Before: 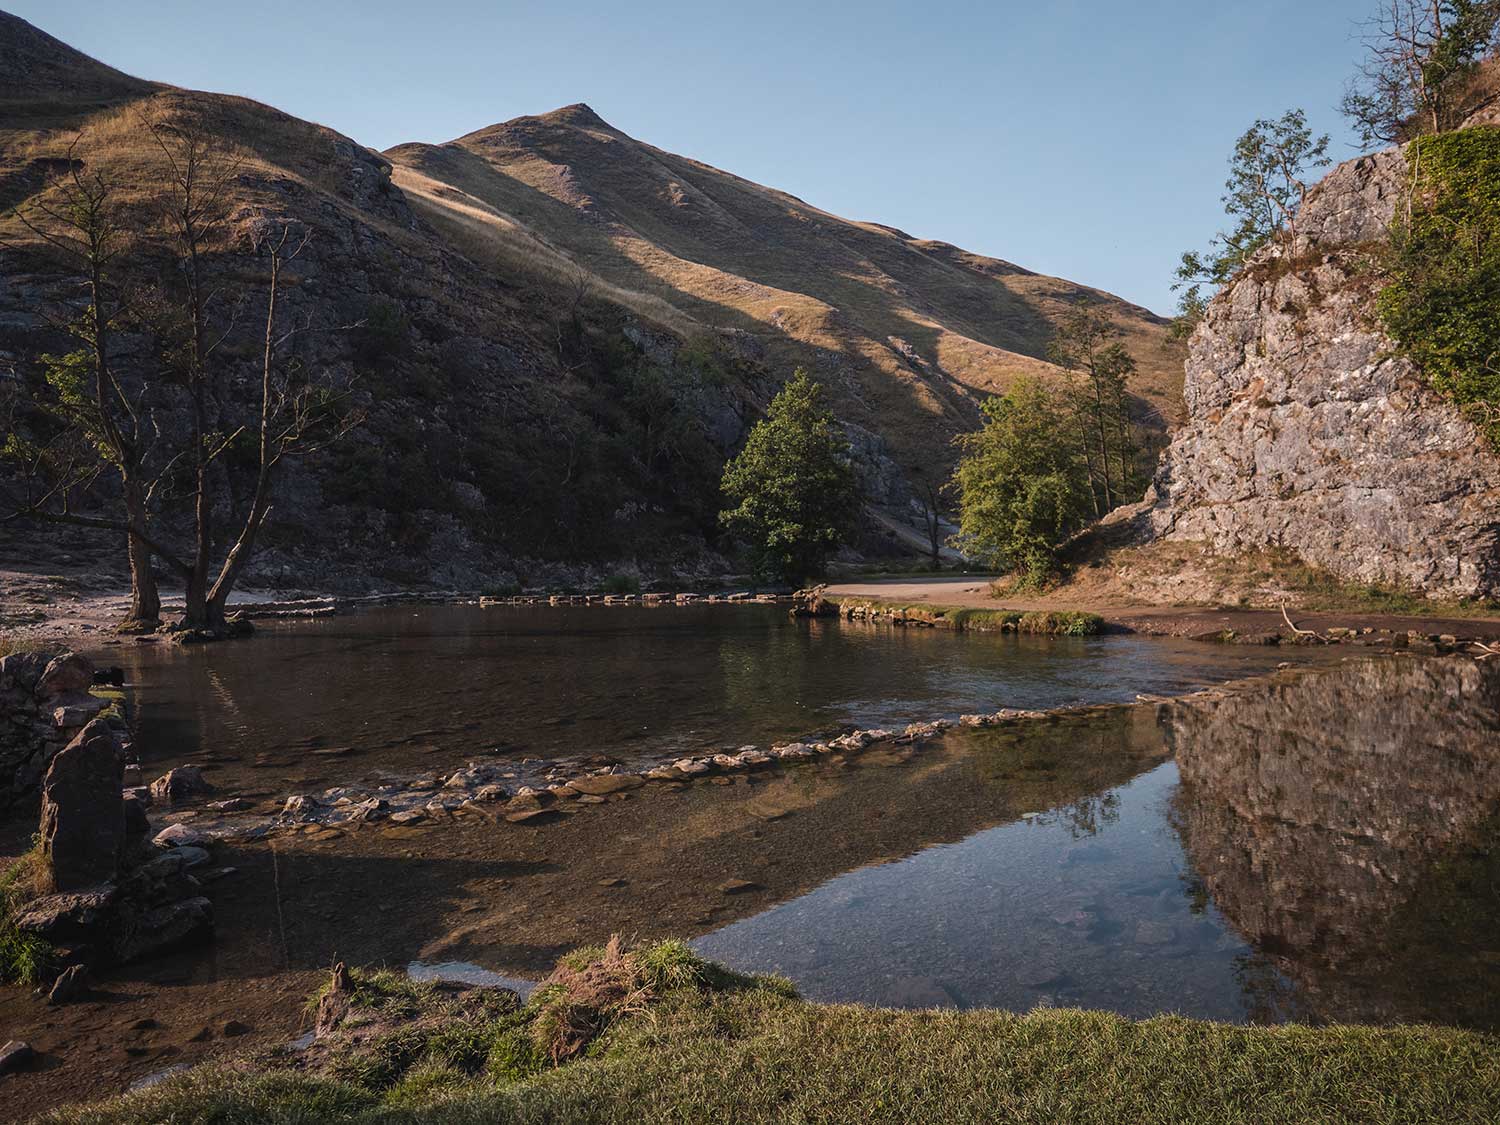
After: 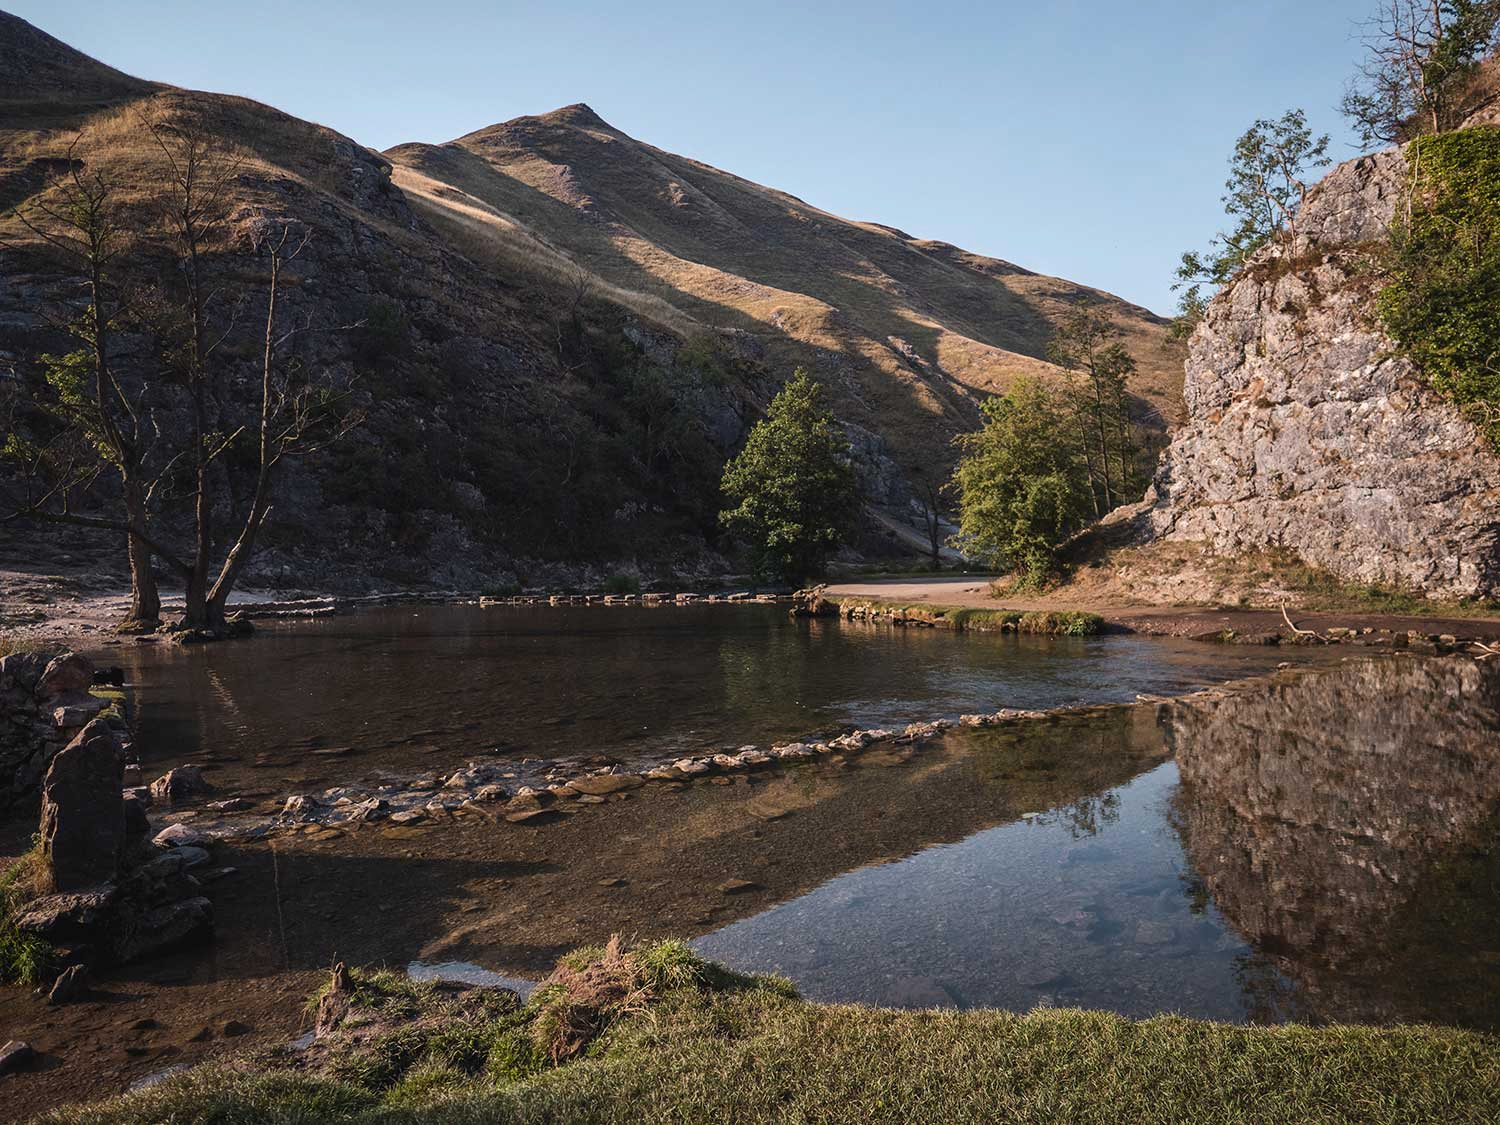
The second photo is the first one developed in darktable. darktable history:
contrast brightness saturation: contrast 0.147, brightness 0.054
